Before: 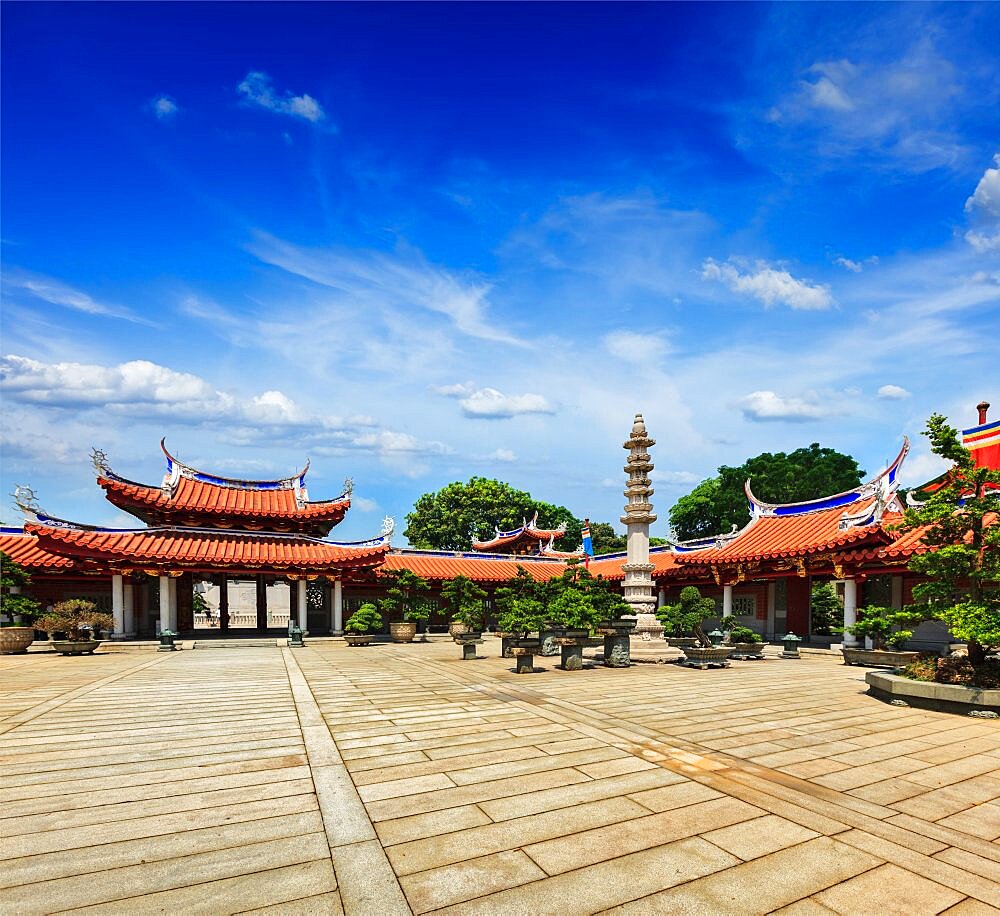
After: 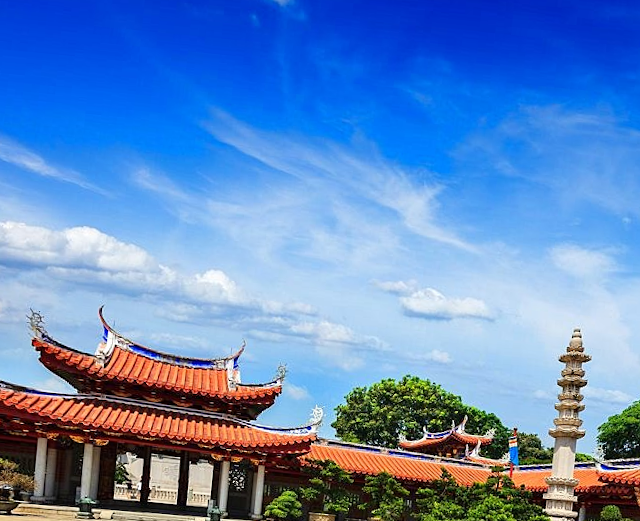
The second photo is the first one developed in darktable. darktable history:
crop and rotate: angle -5.62°, left 2.128%, top 6.863%, right 27.256%, bottom 30.39%
